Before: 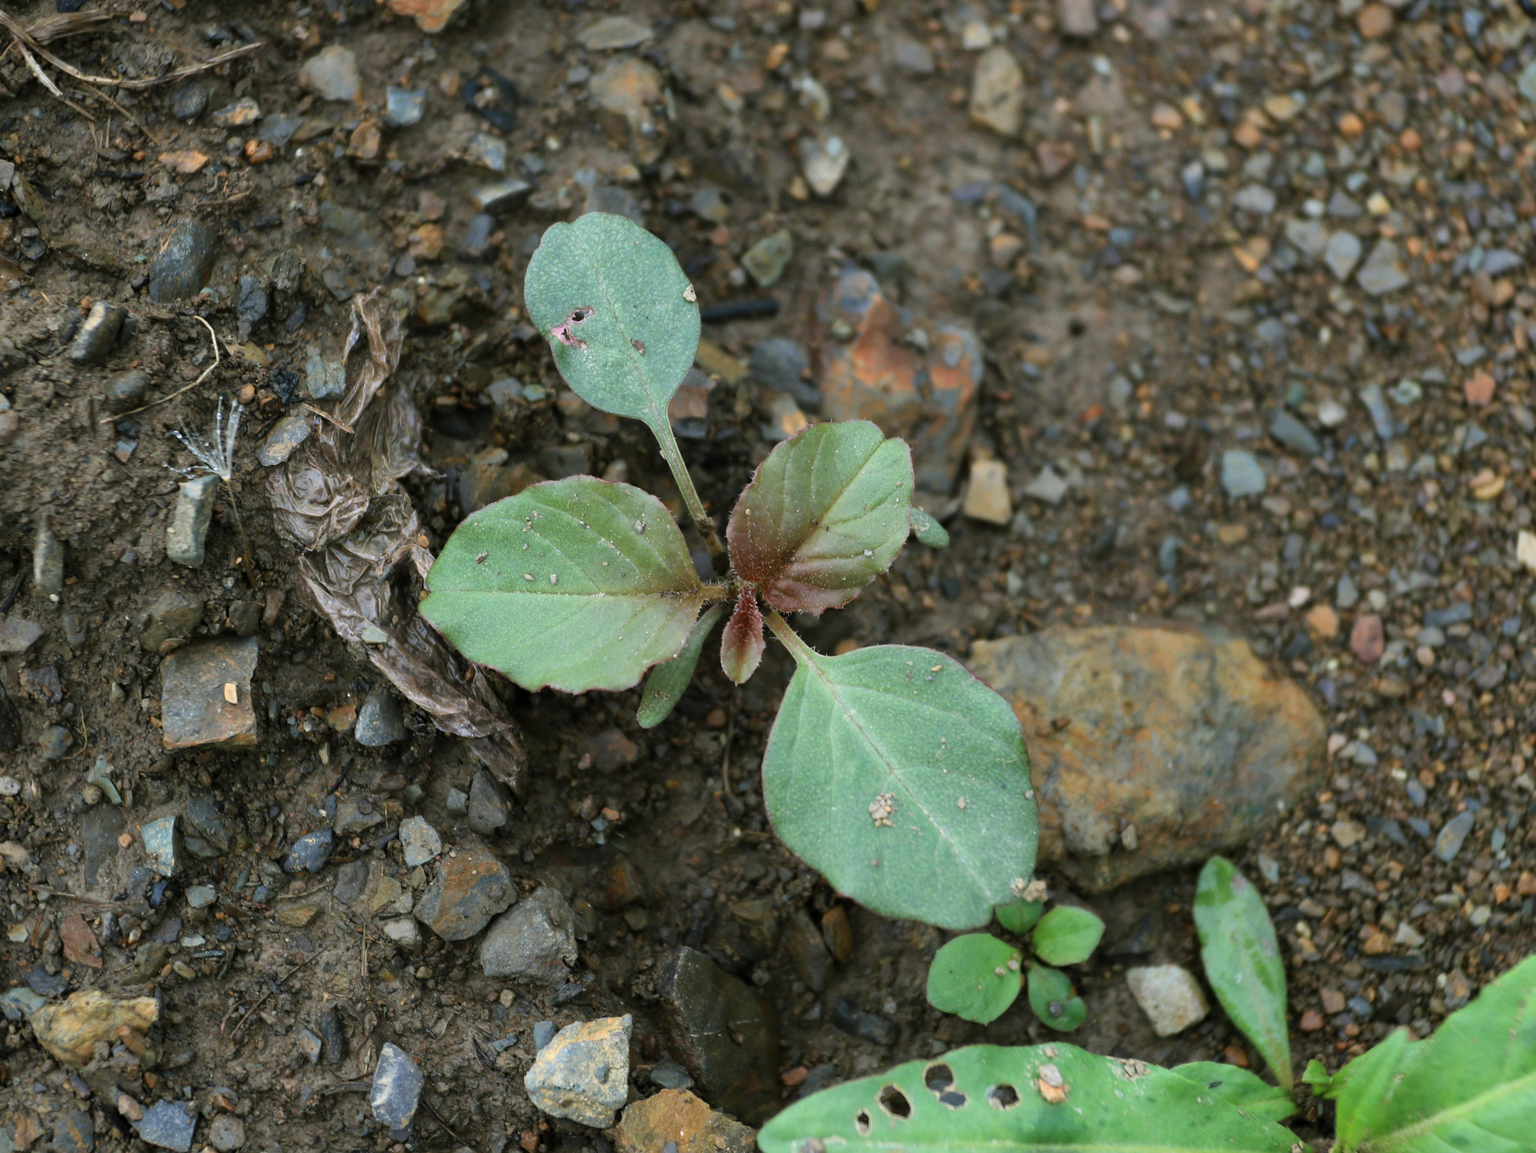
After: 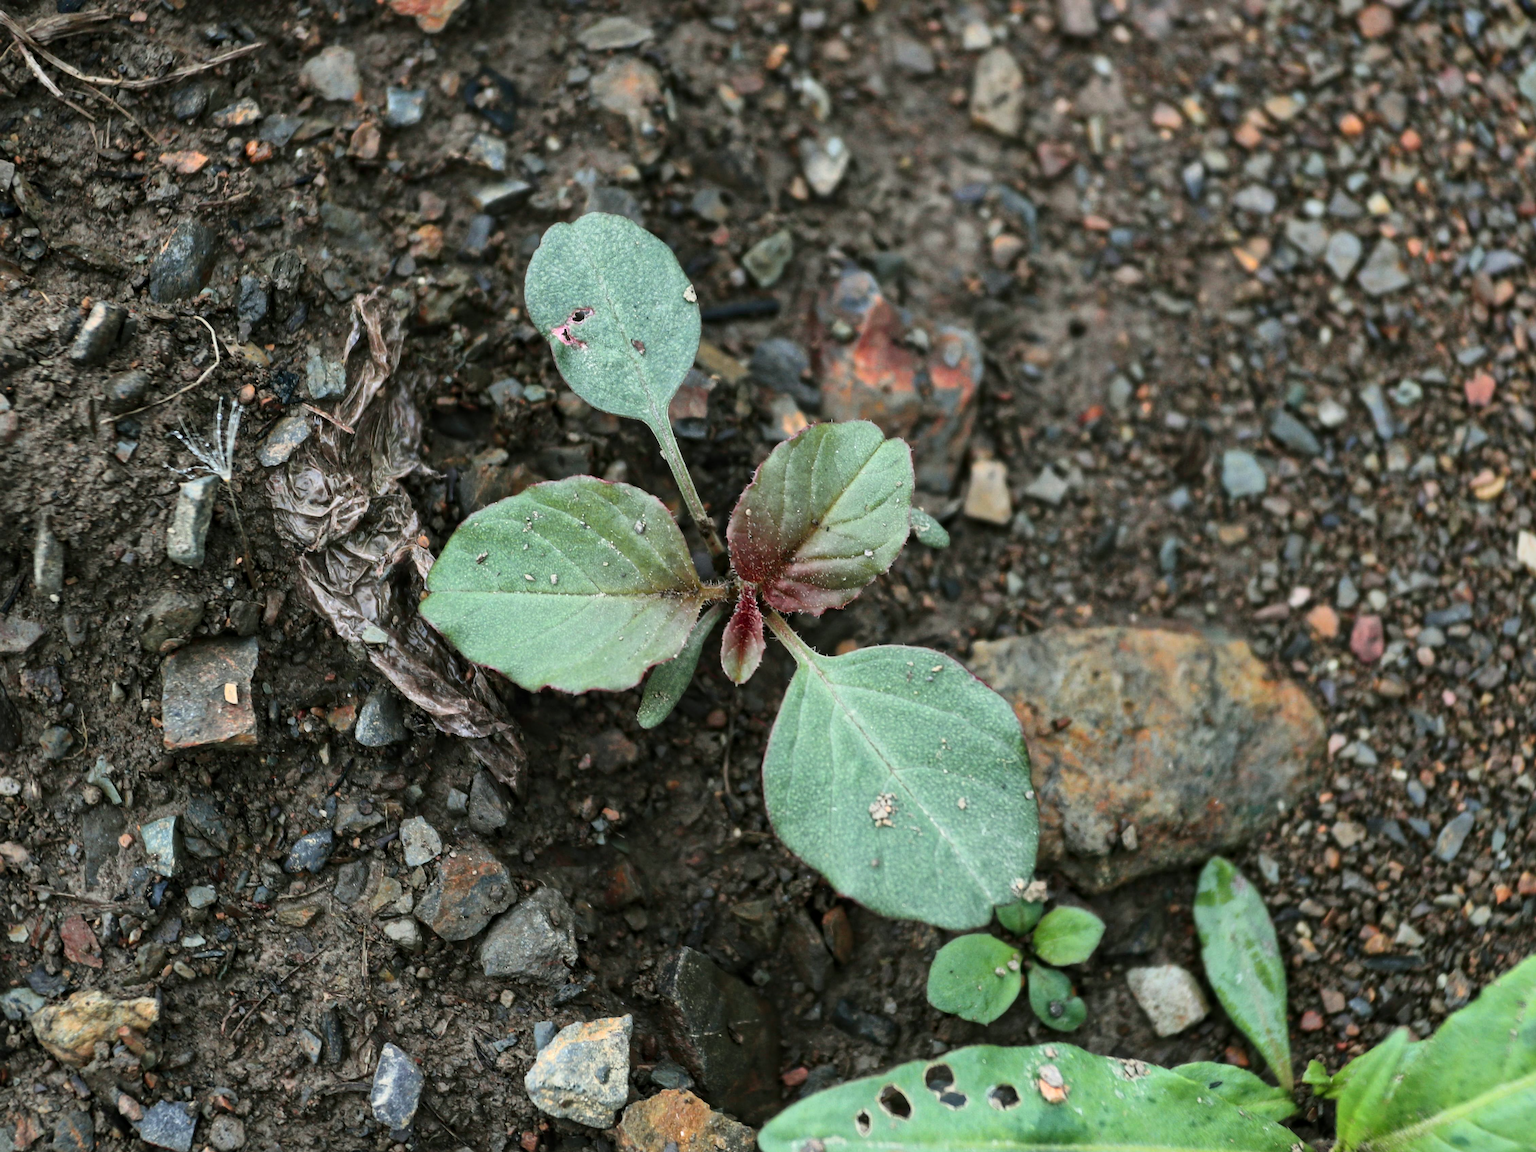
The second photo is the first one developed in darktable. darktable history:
tone curve: curves: ch0 [(0, 0.023) (0.217, 0.19) (0.754, 0.801) (1, 0.977)]; ch1 [(0, 0) (0.392, 0.398) (0.5, 0.5) (0.521, 0.529) (0.56, 0.592) (1, 1)]; ch2 [(0, 0) (0.5, 0.5) (0.579, 0.561) (0.65, 0.657) (1, 1)], color space Lab, independent channels, preserve colors none
local contrast: mode bilateral grid, contrast 20, coarseness 20, detail 150%, midtone range 0.2
